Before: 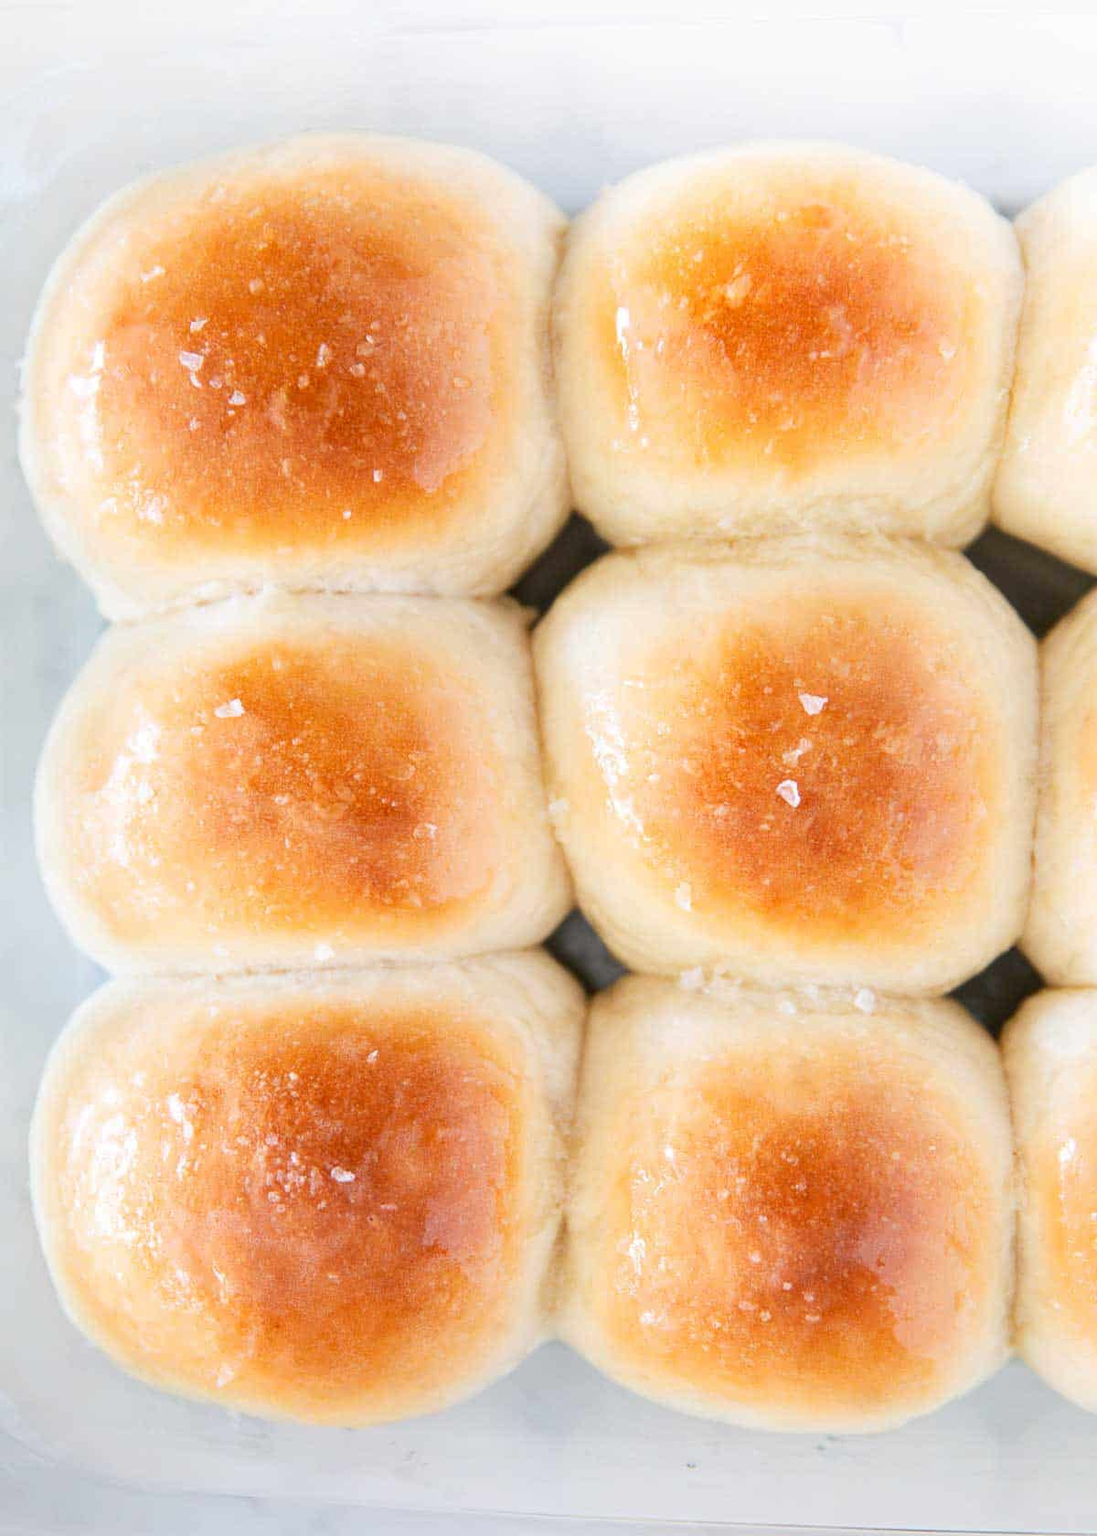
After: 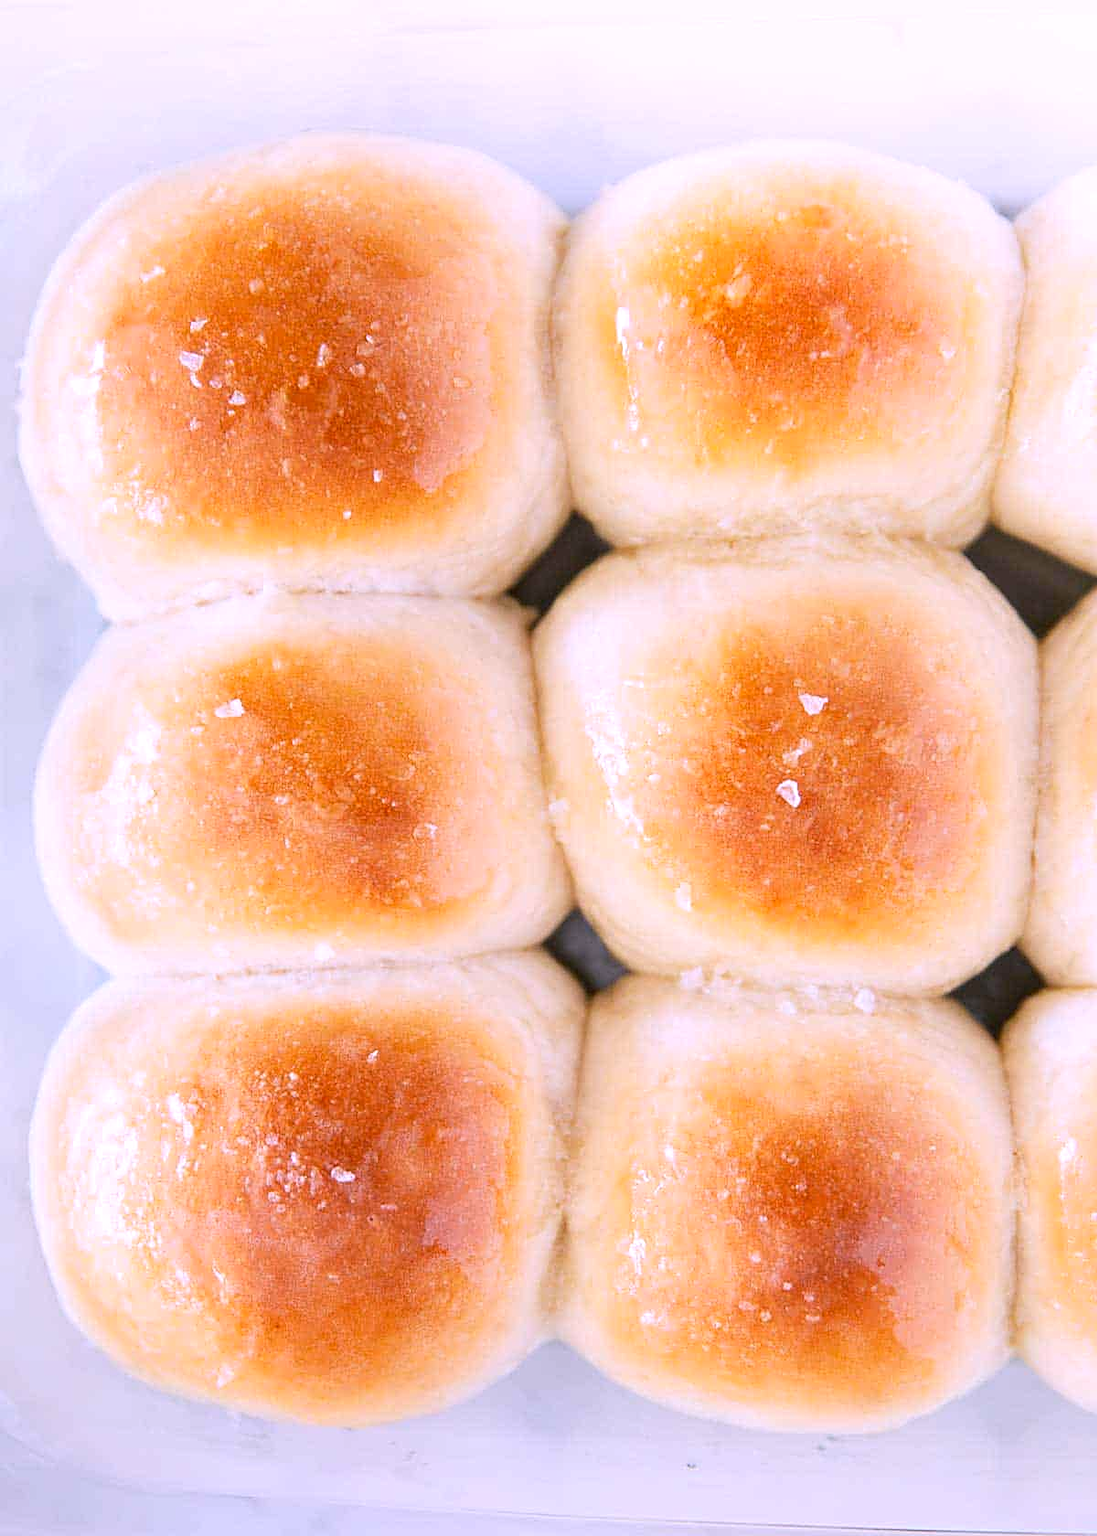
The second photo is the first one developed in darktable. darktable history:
white balance: red 1.042, blue 1.17
color correction: highlights b* 3
sharpen: on, module defaults
